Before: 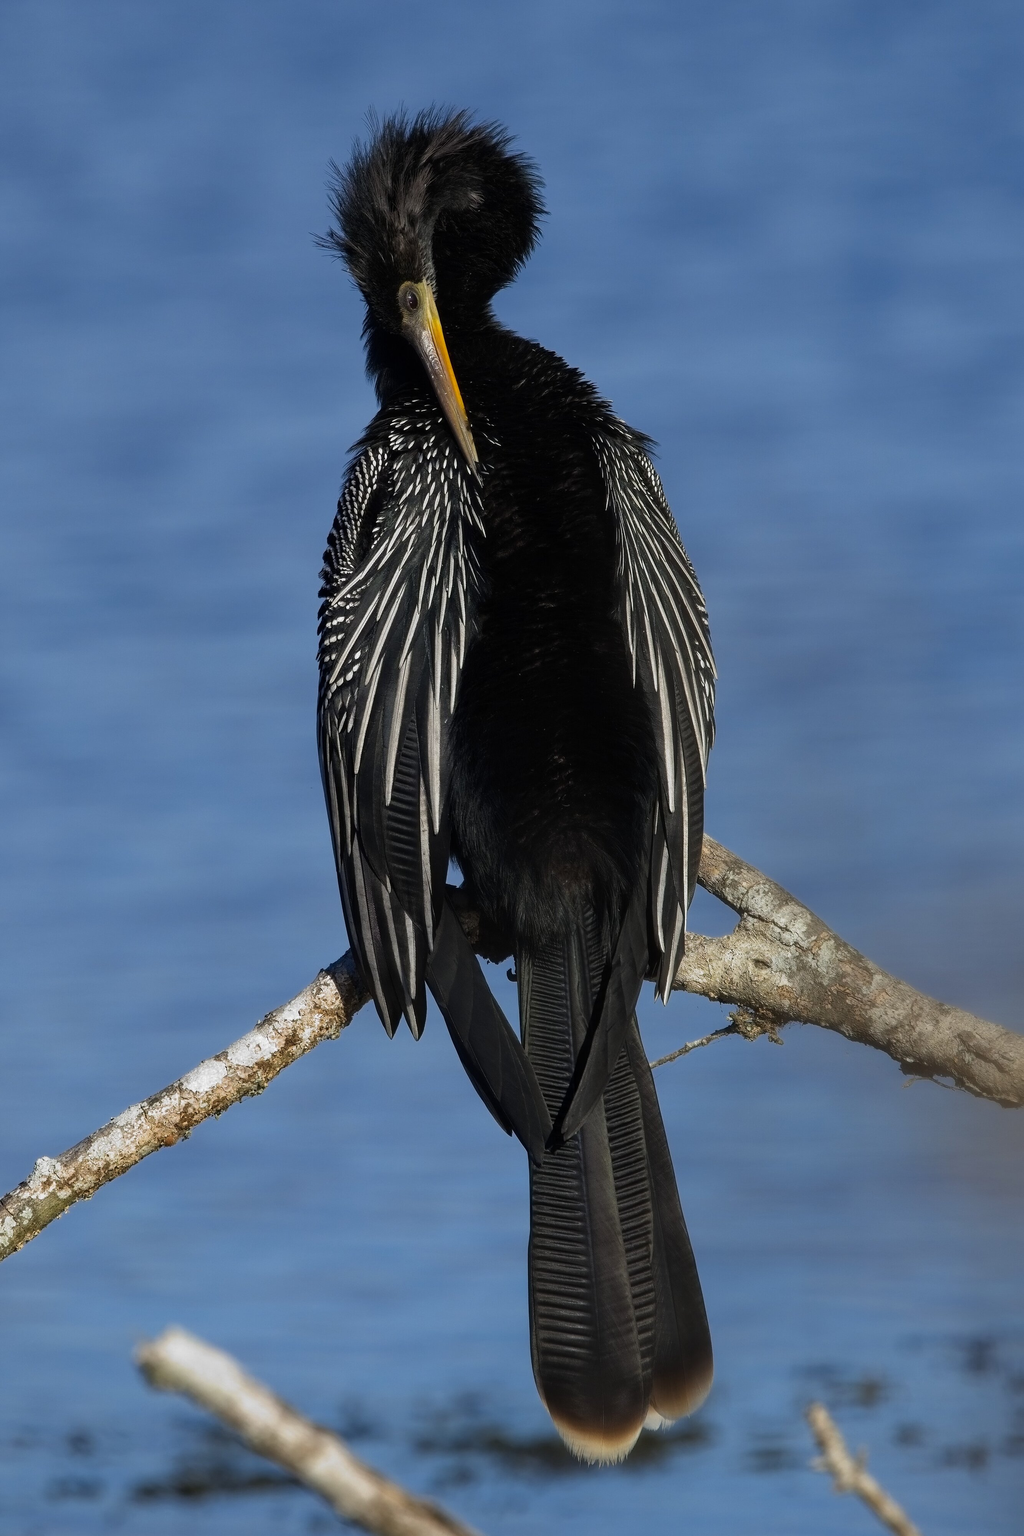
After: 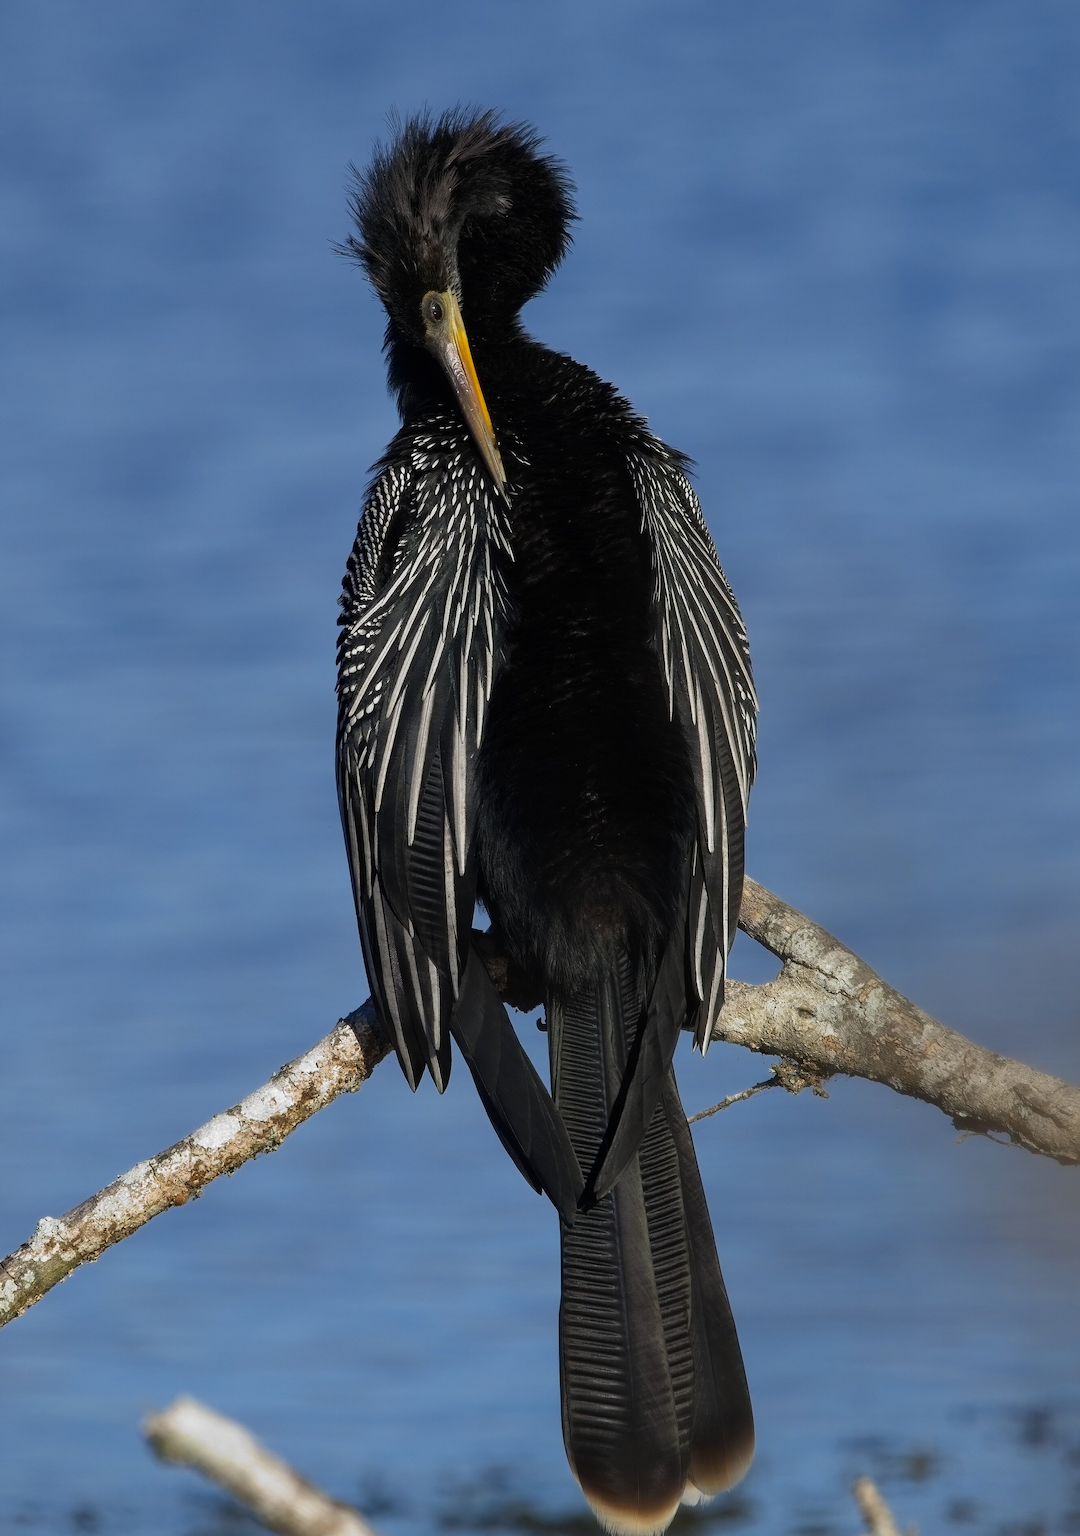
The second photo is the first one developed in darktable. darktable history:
crop: top 0.427%, right 0.257%, bottom 5.011%
